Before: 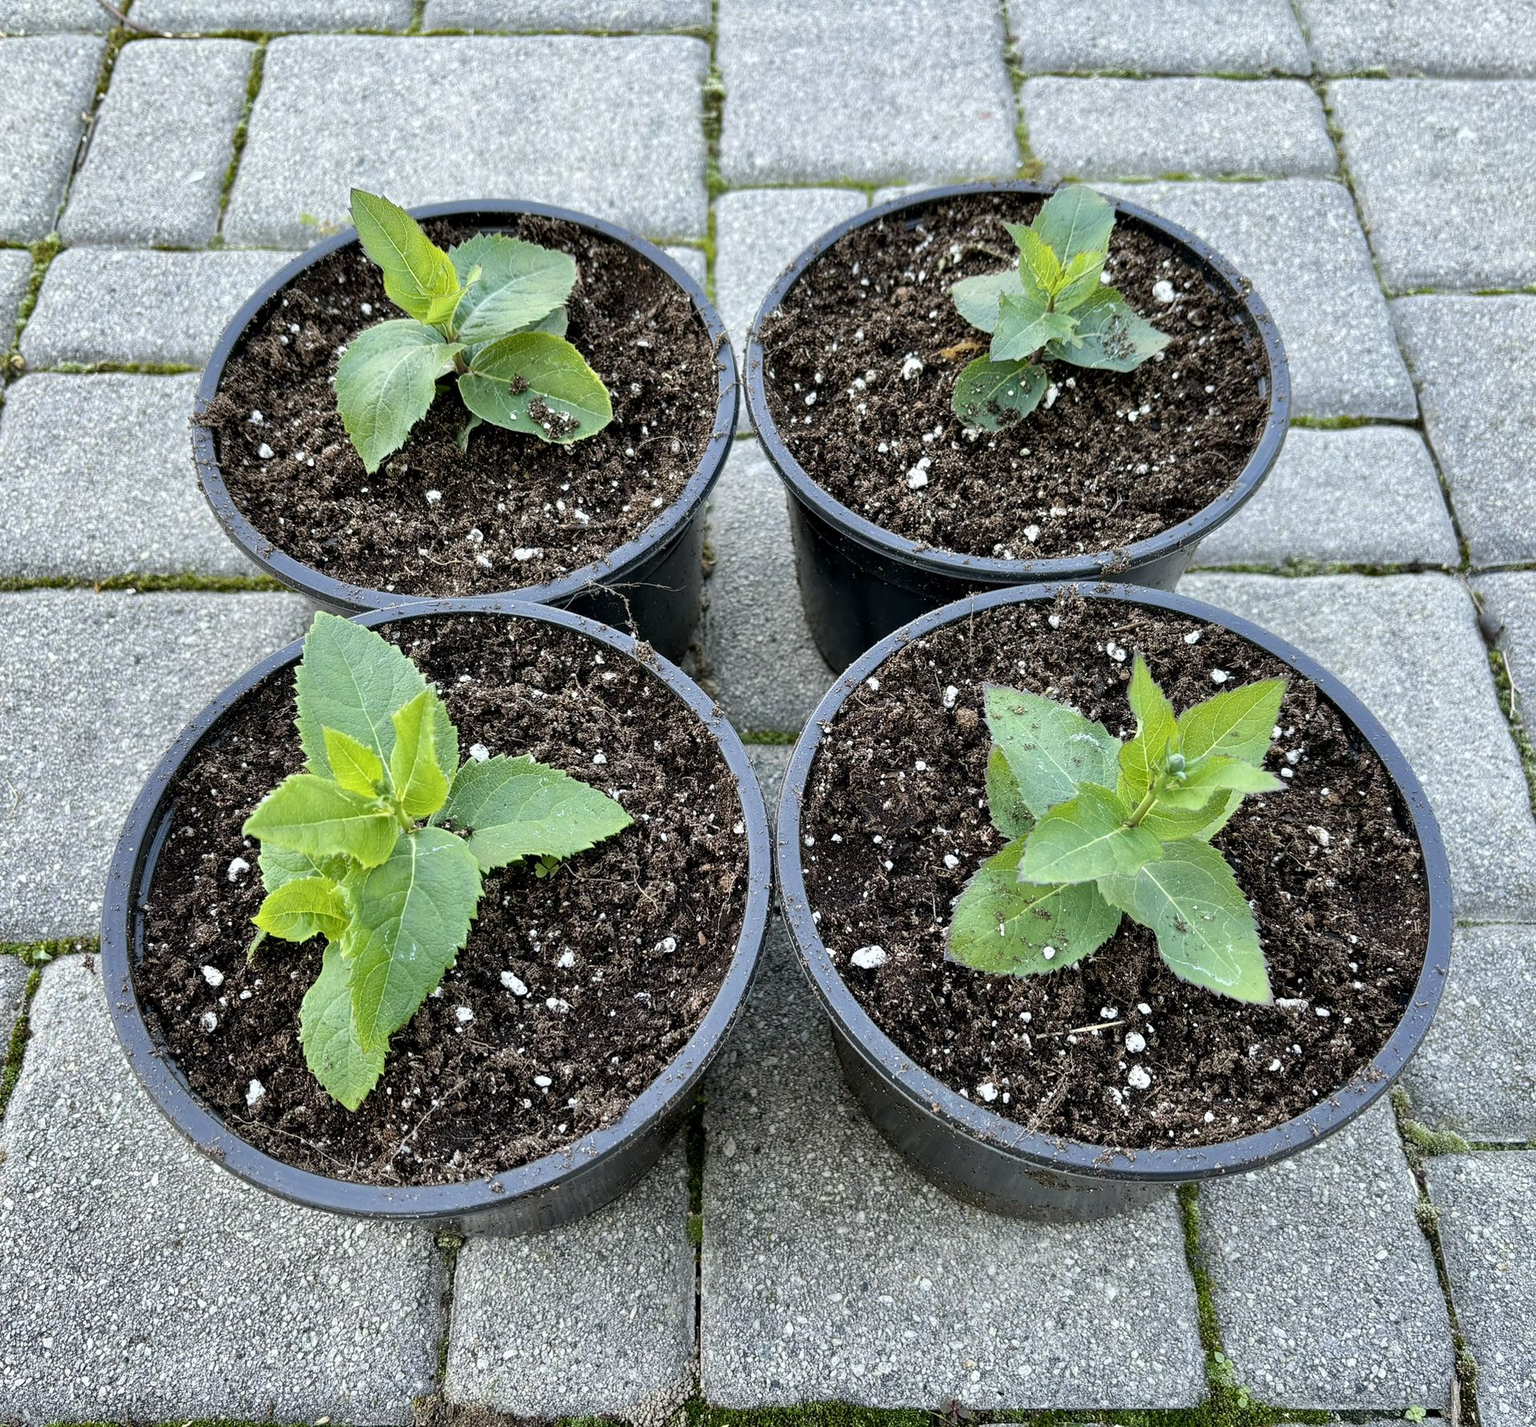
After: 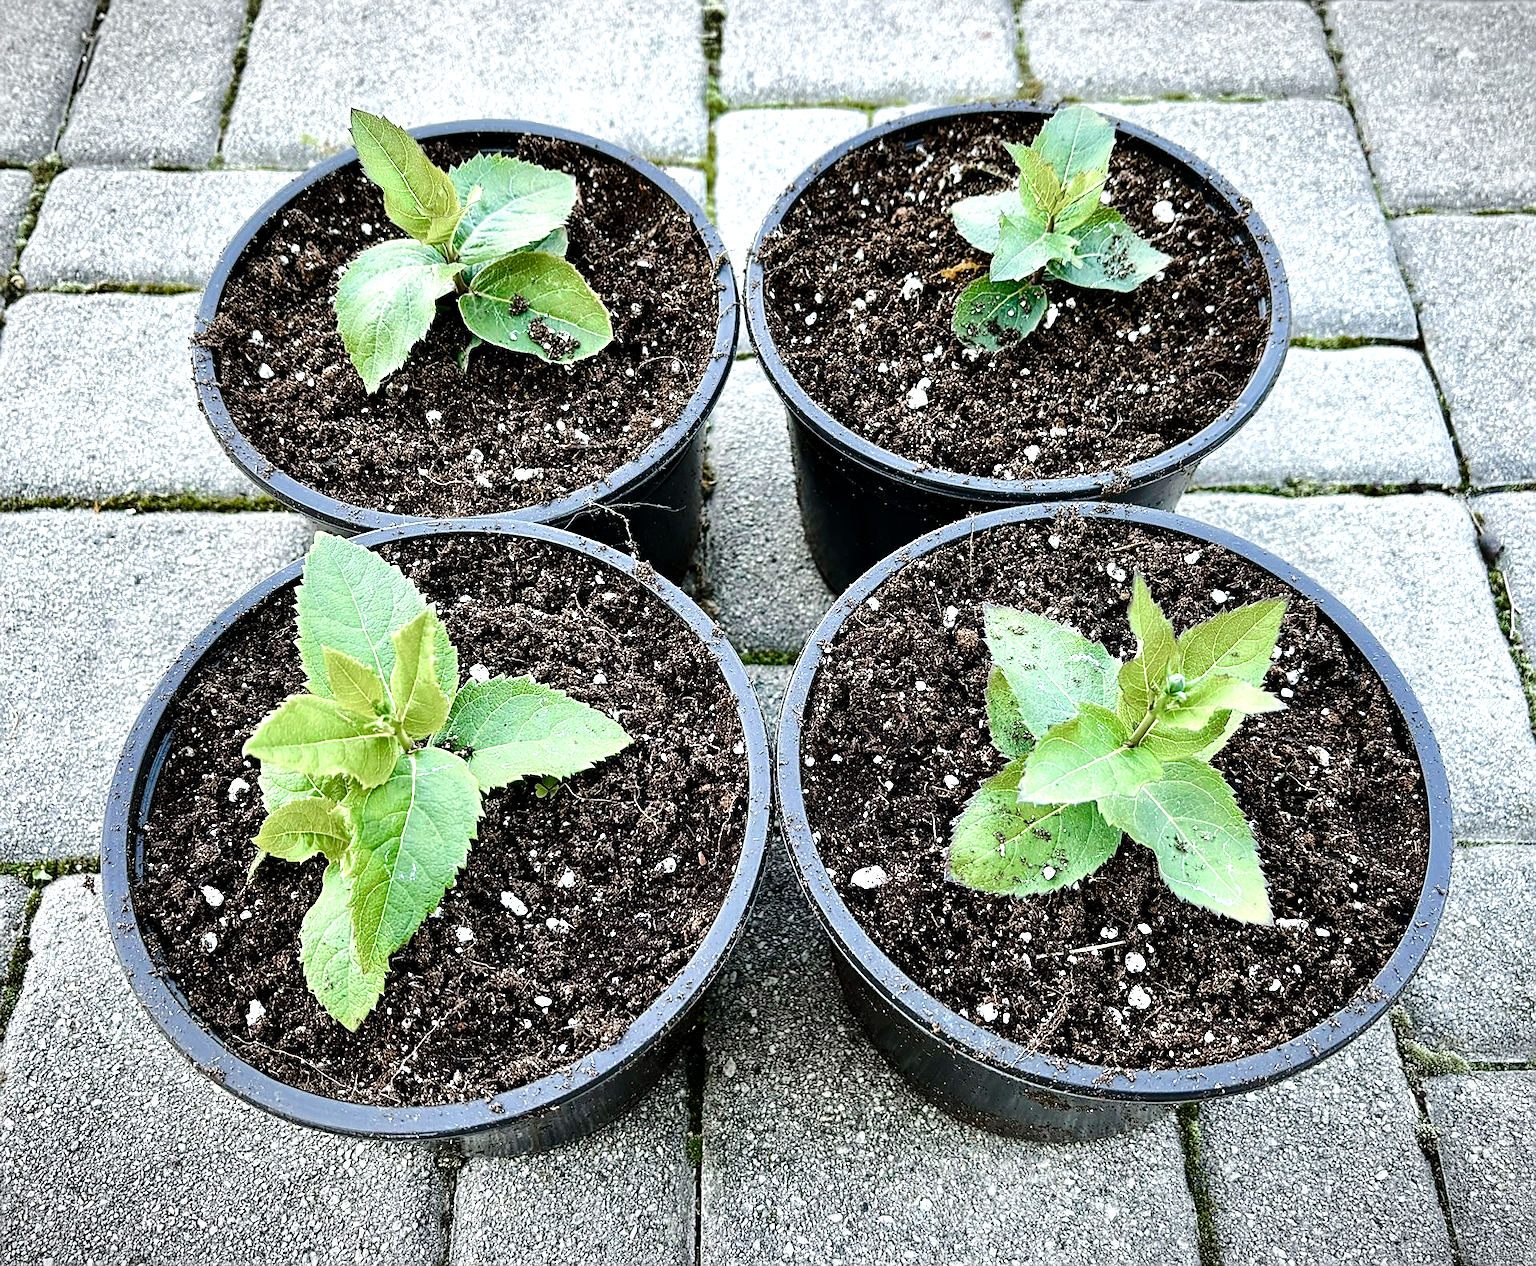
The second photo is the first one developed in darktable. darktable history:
crop and rotate: top 5.615%, bottom 5.625%
color balance rgb: shadows lift › luminance -20.383%, perceptual saturation grading › global saturation 20%, perceptual saturation grading › highlights -49.129%, perceptual saturation grading › shadows 24.292%, perceptual brilliance grading › highlights 18.293%, perceptual brilliance grading › mid-tones 32.686%, perceptual brilliance grading › shadows -31.275%
color zones: curves: ch0 [(0.11, 0.396) (0.195, 0.36) (0.25, 0.5) (0.303, 0.412) (0.357, 0.544) (0.75, 0.5) (0.967, 0.328)]; ch1 [(0, 0.468) (0.112, 0.512) (0.202, 0.6) (0.25, 0.5) (0.307, 0.352) (0.357, 0.544) (0.75, 0.5) (0.963, 0.524)]
sharpen: amount 0.492
exposure: exposure 0.211 EV, compensate exposure bias true, compensate highlight preservation false
tone curve: curves: ch0 [(0, 0) (0.068, 0.031) (0.183, 0.13) (0.341, 0.319) (0.547, 0.545) (0.828, 0.817) (1, 0.968)]; ch1 [(0, 0) (0.23, 0.166) (0.34, 0.308) (0.371, 0.337) (0.429, 0.408) (0.477, 0.466) (0.499, 0.5) (0.529, 0.528) (0.559, 0.578) (0.743, 0.798) (1, 1)]; ch2 [(0, 0) (0.431, 0.419) (0.495, 0.502) (0.524, 0.525) (0.568, 0.543) (0.6, 0.597) (0.634, 0.644) (0.728, 0.722) (1, 1)], preserve colors none
vignetting: fall-off start 99.36%, width/height ratio 1.307
